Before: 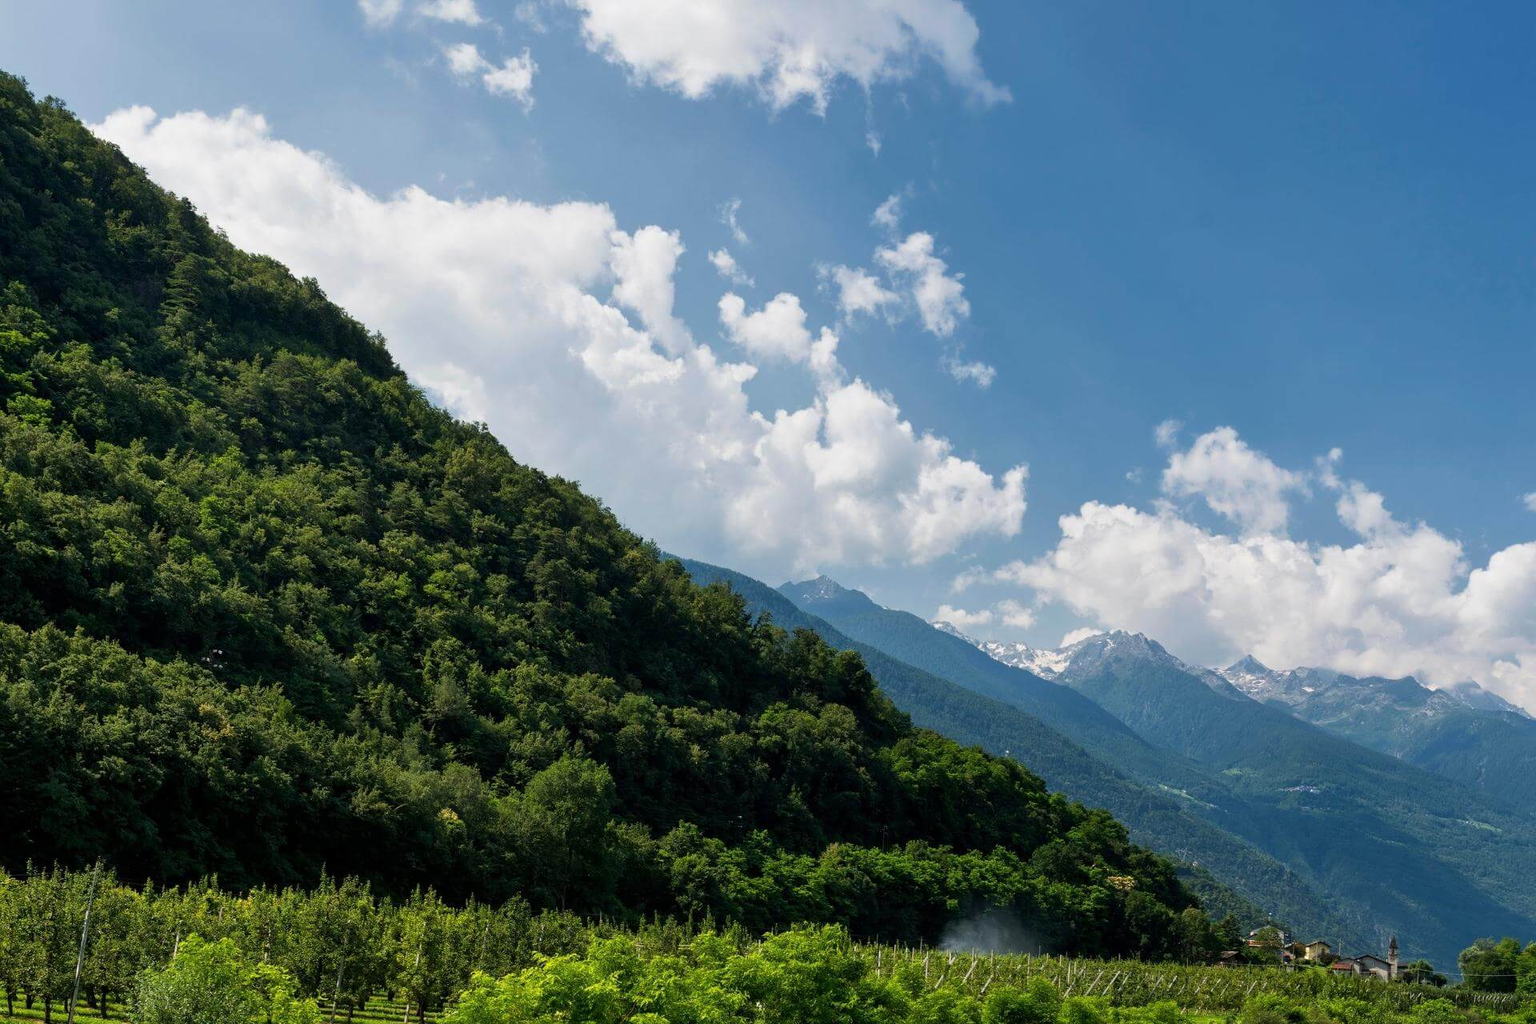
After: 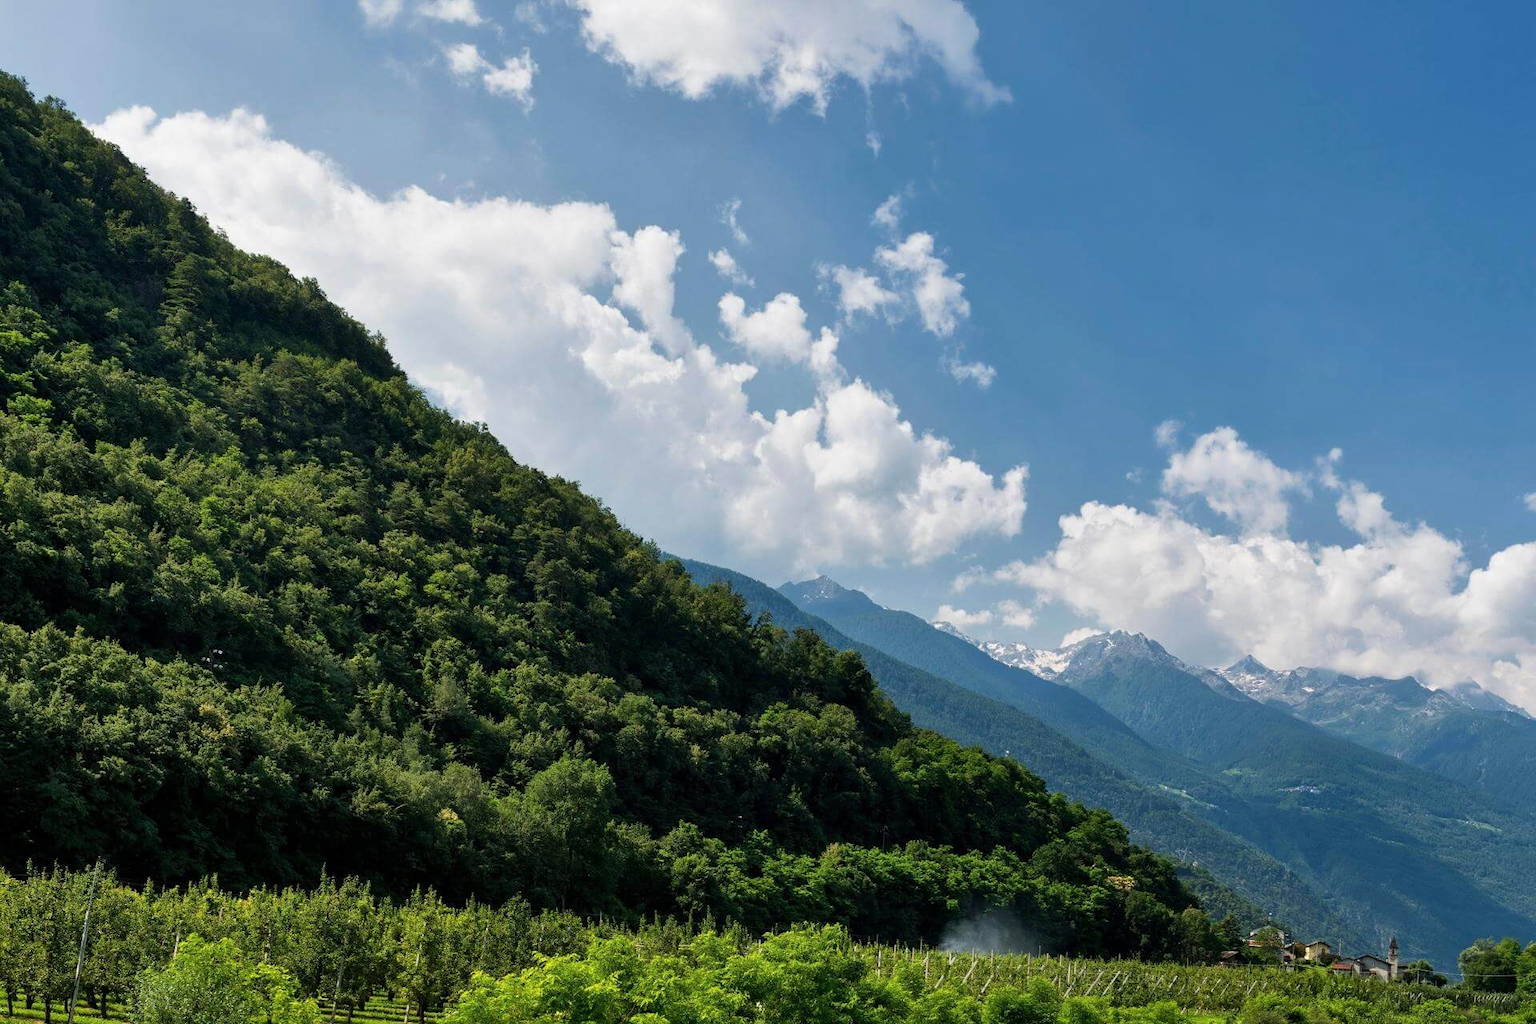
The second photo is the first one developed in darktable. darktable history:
levels: levels [0, 0.492, 0.984]
shadows and highlights: shadows 29.61, highlights -30.47, low approximation 0.01, soften with gaussian
